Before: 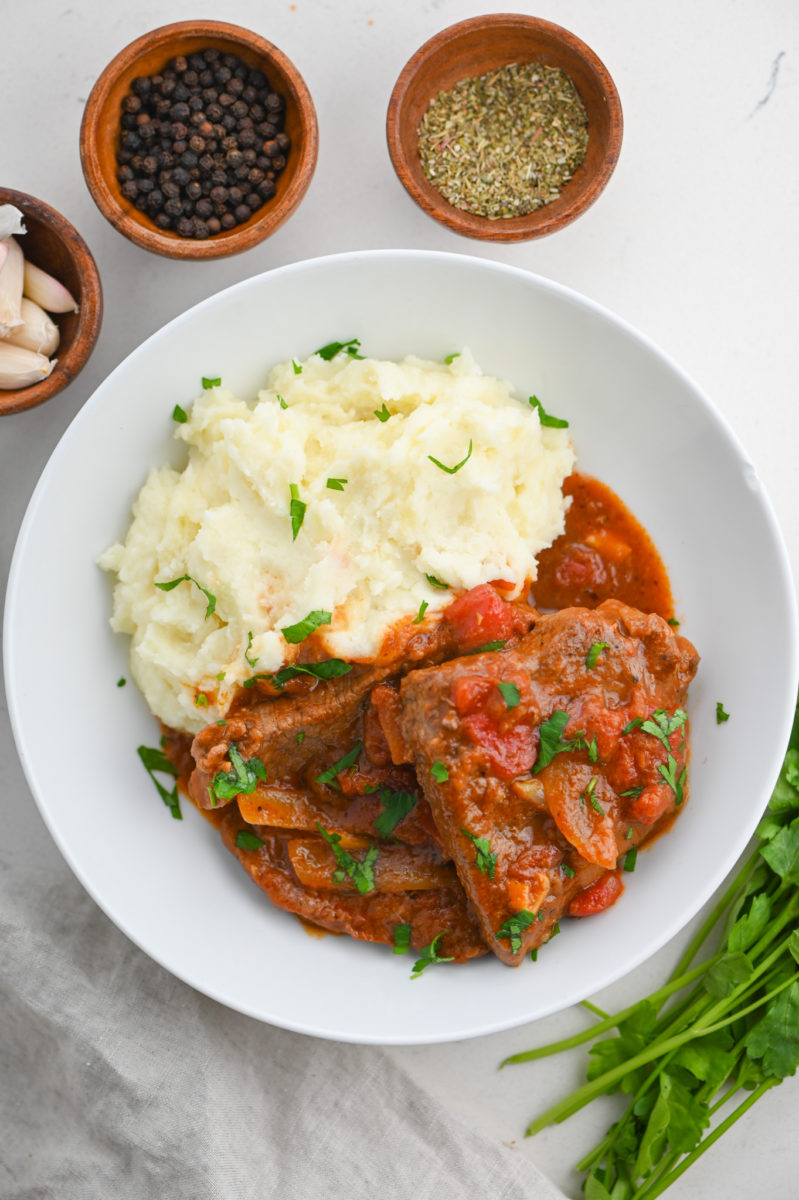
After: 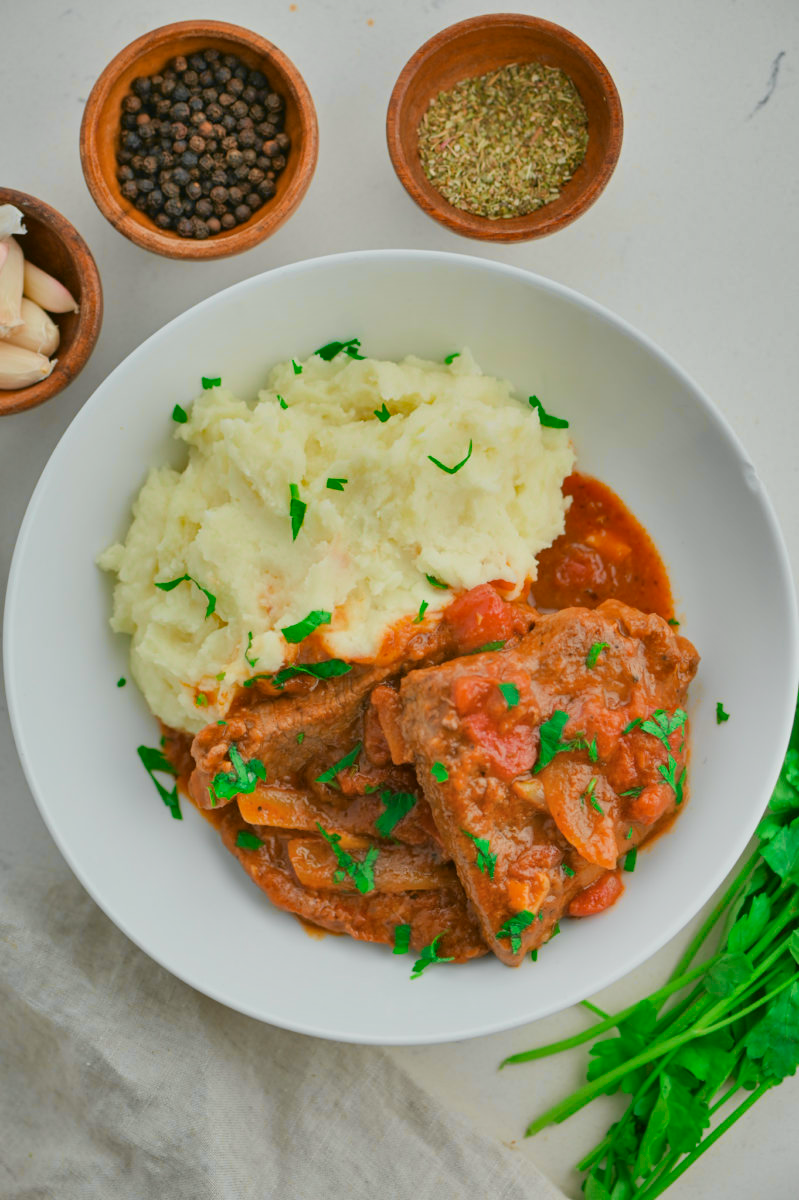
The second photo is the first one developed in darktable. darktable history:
shadows and highlights: shadows 30.62, highlights -62.76, soften with gaussian
tone curve: curves: ch0 [(0, 0) (0.402, 0.473) (0.673, 0.68) (0.899, 0.832) (0.999, 0.903)]; ch1 [(0, 0) (0.379, 0.262) (0.464, 0.425) (0.498, 0.49) (0.507, 0.5) (0.53, 0.532) (0.582, 0.583) (0.68, 0.672) (0.791, 0.748) (1, 0.896)]; ch2 [(0, 0) (0.199, 0.414) (0.438, 0.49) (0.496, 0.501) (0.515, 0.546) (0.577, 0.605) (0.632, 0.649) (0.717, 0.727) (0.845, 0.855) (0.998, 0.977)], color space Lab, independent channels, preserve colors none
